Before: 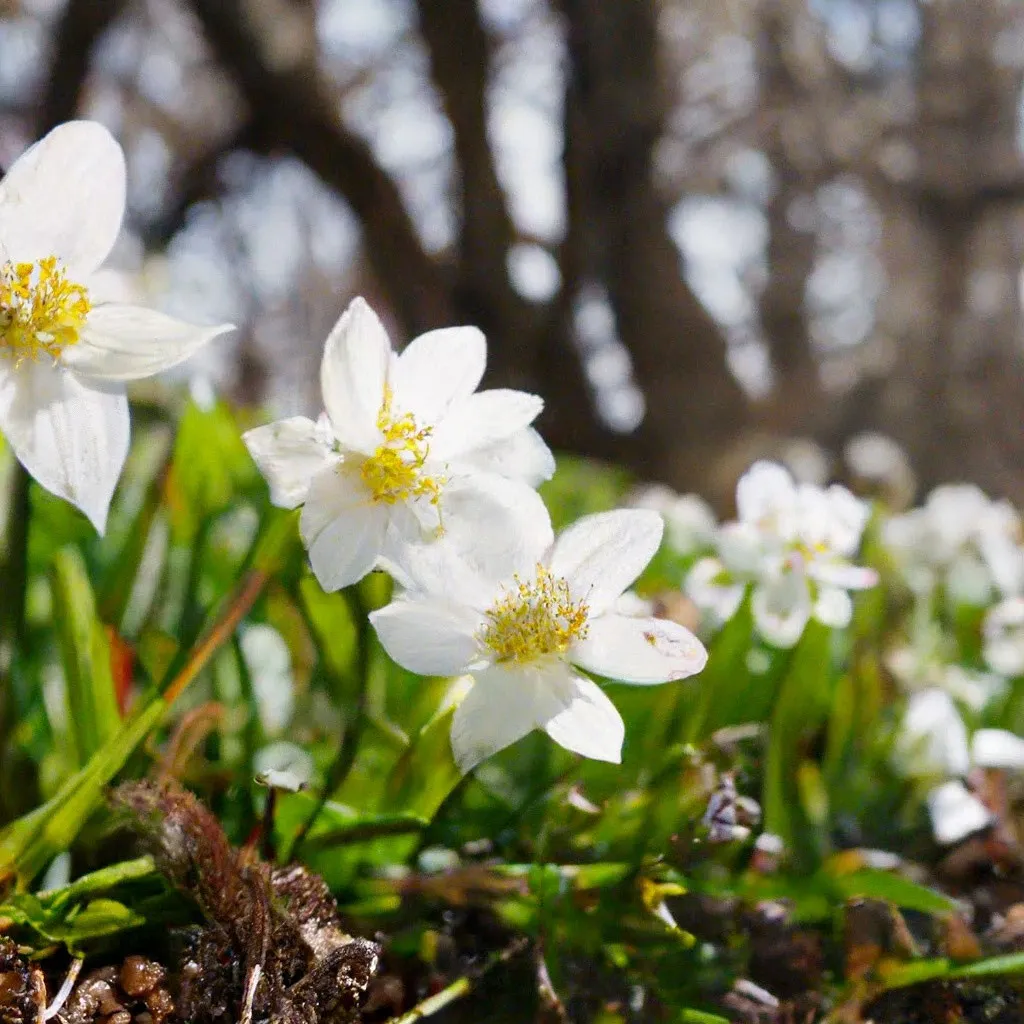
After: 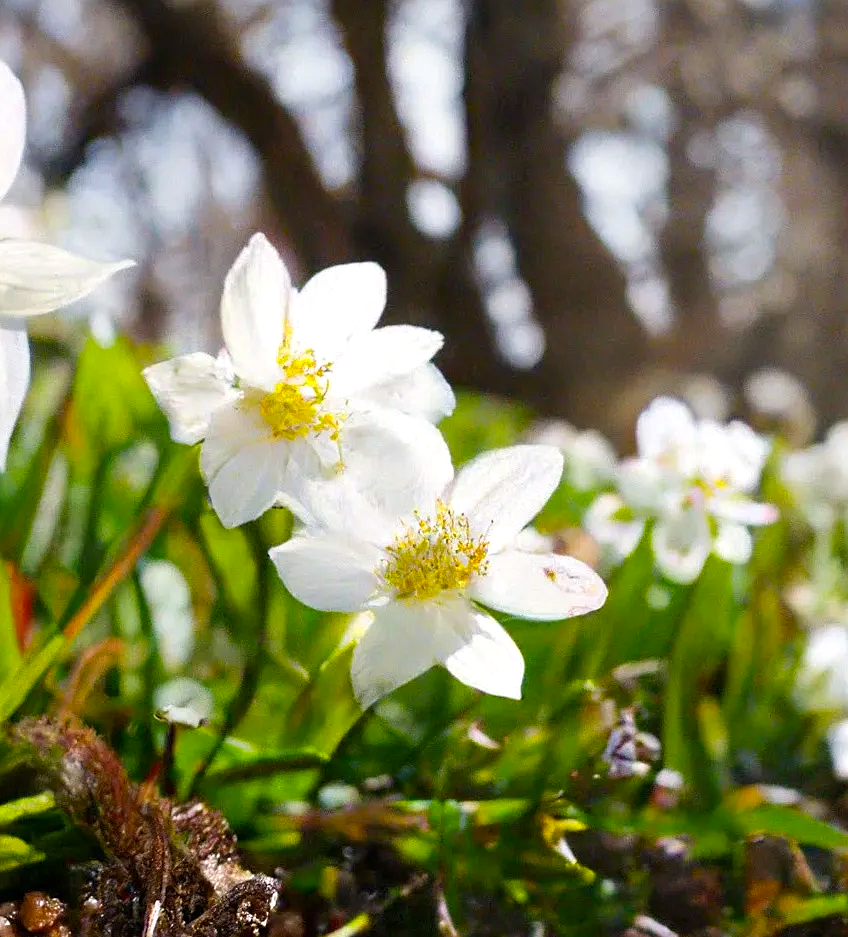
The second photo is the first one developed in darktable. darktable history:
color balance rgb: linear chroma grading › global chroma 6.48%, perceptual saturation grading › global saturation 12.96%, global vibrance 6.02%
sharpen: radius 1.272, amount 0.305, threshold 0
crop: left 9.807%, top 6.259%, right 7.334%, bottom 2.177%
exposure: exposure 0.2 EV, compensate highlight preservation false
